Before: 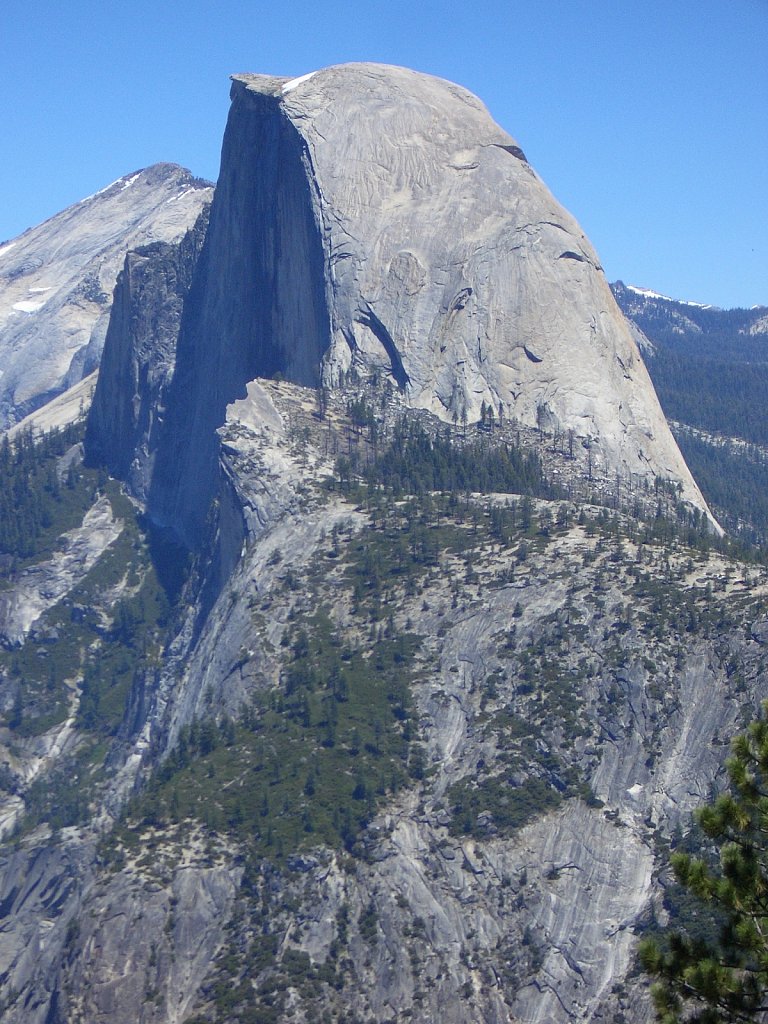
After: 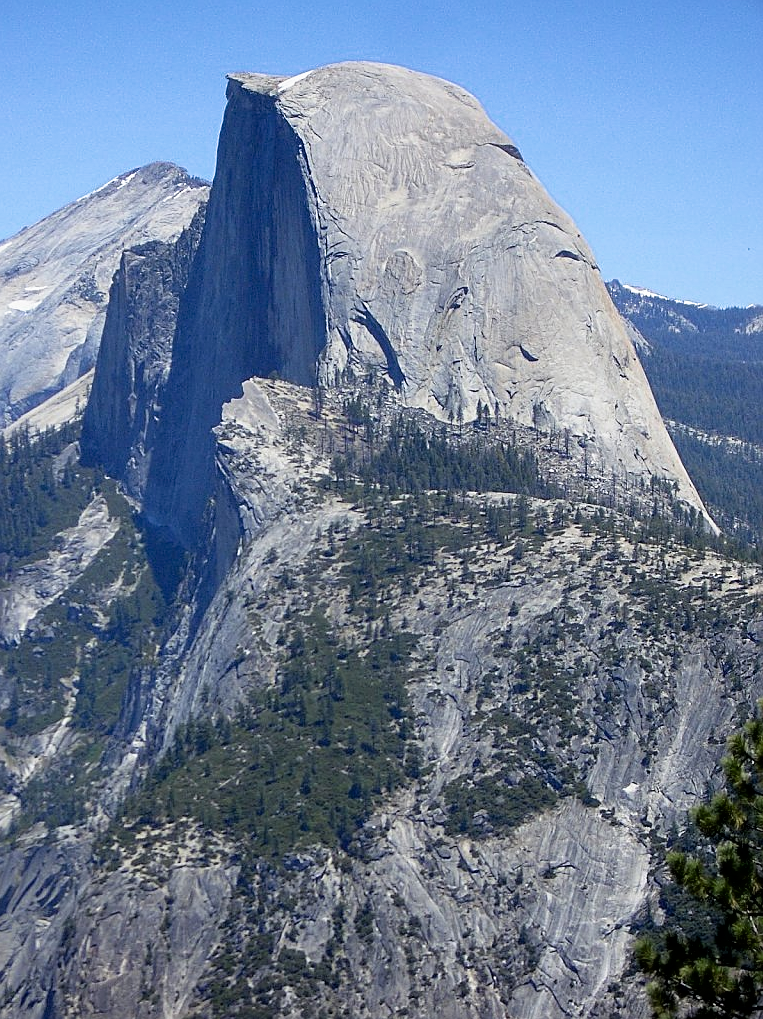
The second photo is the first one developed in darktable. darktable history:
crop and rotate: left 0.614%, top 0.179%, bottom 0.309%
filmic rgb: black relative exposure -12.8 EV, white relative exposure 2.8 EV, threshold 3 EV, target black luminance 0%, hardness 8.54, latitude 70.41%, contrast 1.133, shadows ↔ highlights balance -0.395%, color science v4 (2020), enable highlight reconstruction true
exposure: black level correction 0.009, exposure 0.014 EV, compensate highlight preservation false
sharpen: on, module defaults
